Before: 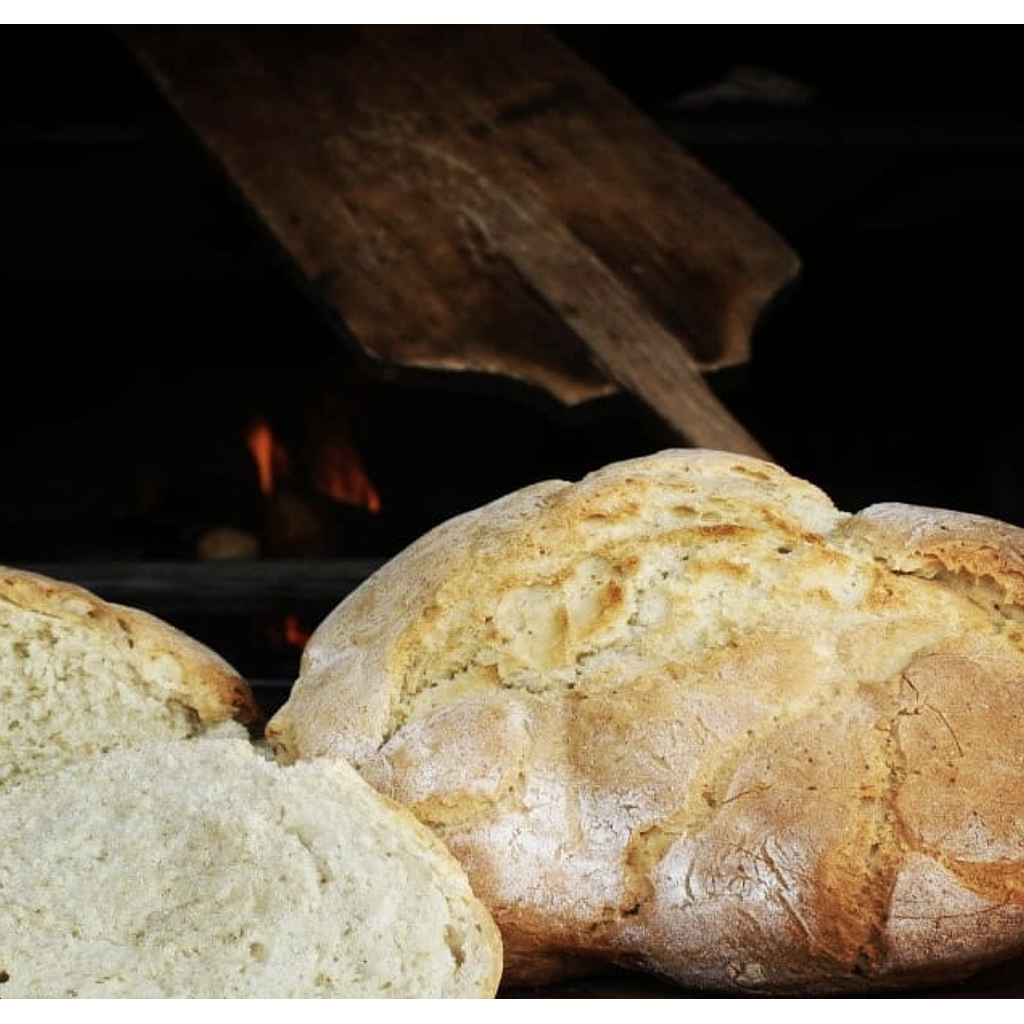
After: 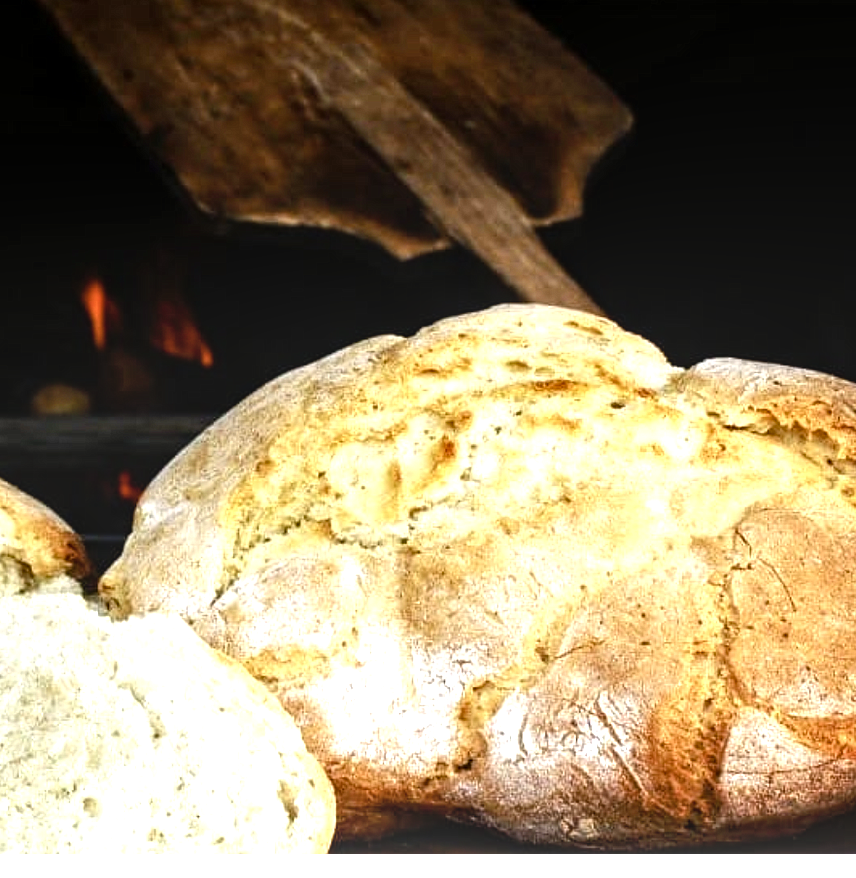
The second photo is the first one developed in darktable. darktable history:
local contrast: on, module defaults
exposure: black level correction 0, exposure 0.6 EV, compensate highlight preservation false
color balance rgb: shadows lift › luminance -20%, power › hue 72.24°, highlights gain › luminance 15%, global offset › hue 171.6°, perceptual saturation grading › highlights -15%, perceptual saturation grading › shadows 25%, global vibrance 35%, contrast 10%
crop: left 16.315%, top 14.246%
